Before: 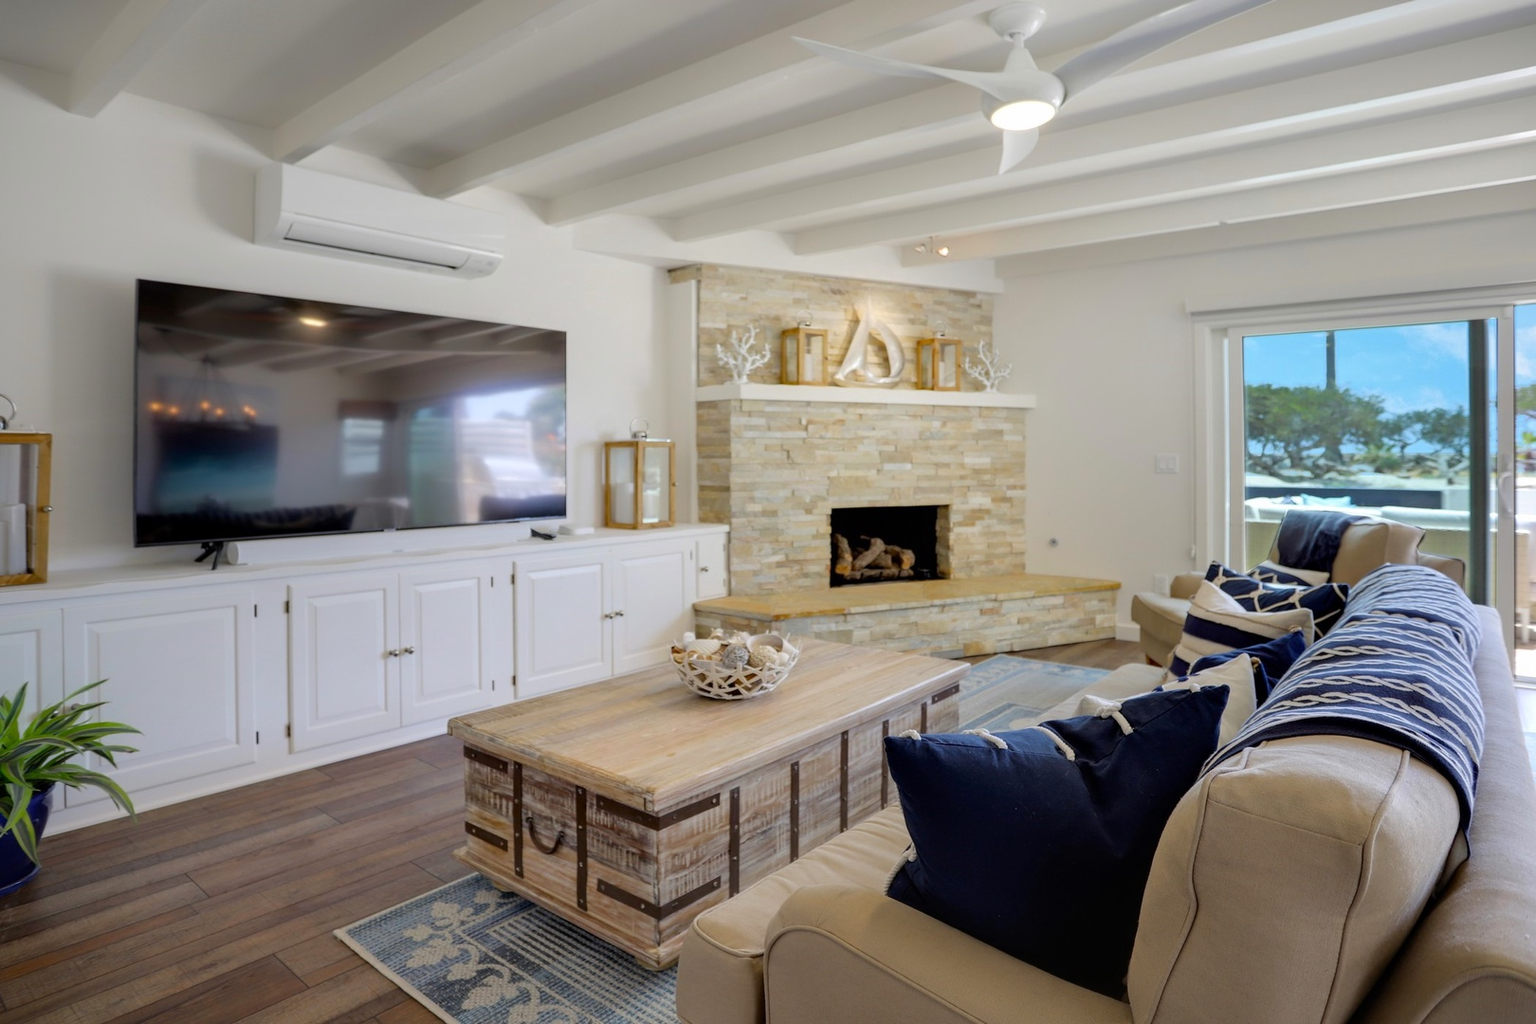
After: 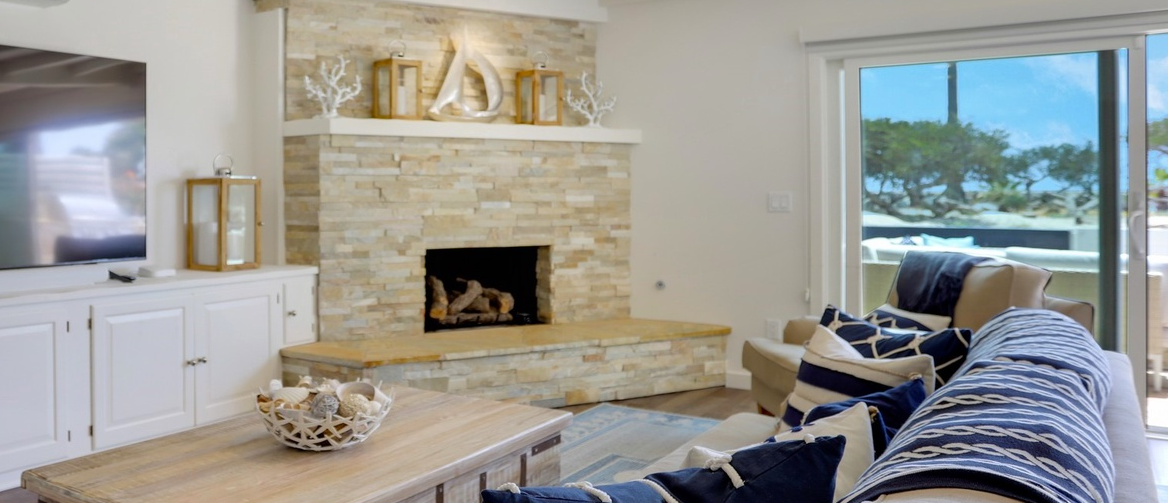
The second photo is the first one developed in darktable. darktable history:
crop and rotate: left 27.894%, top 26.707%, bottom 26.656%
shadows and highlights: shadows 36.8, highlights -28.11, soften with gaussian
